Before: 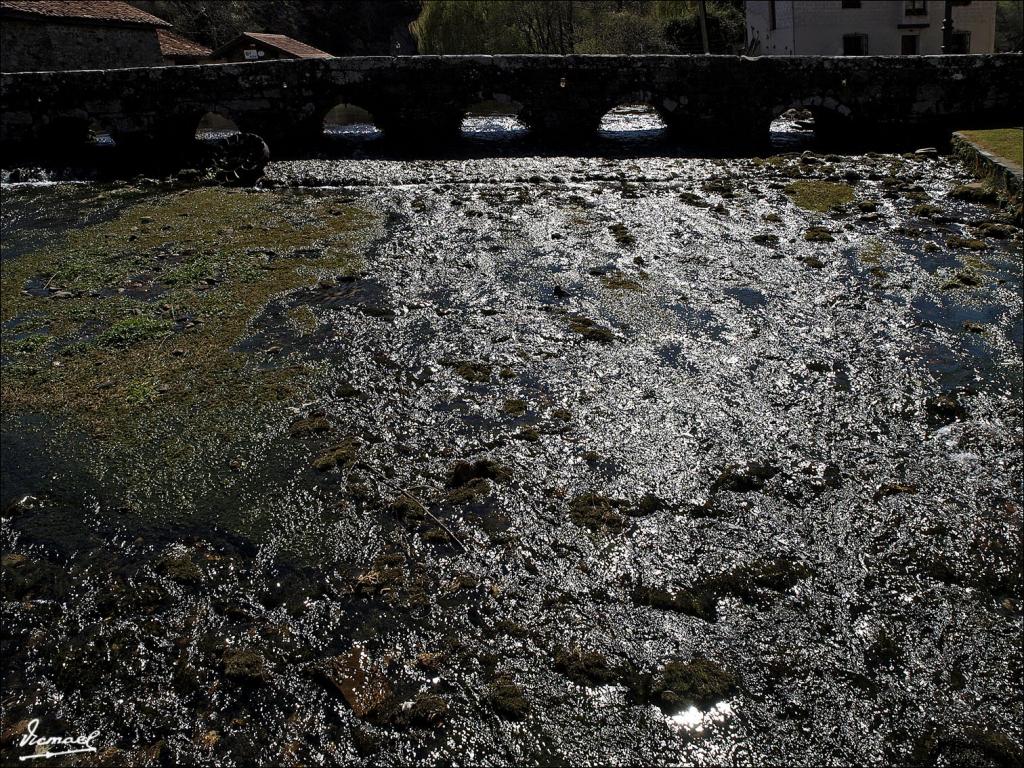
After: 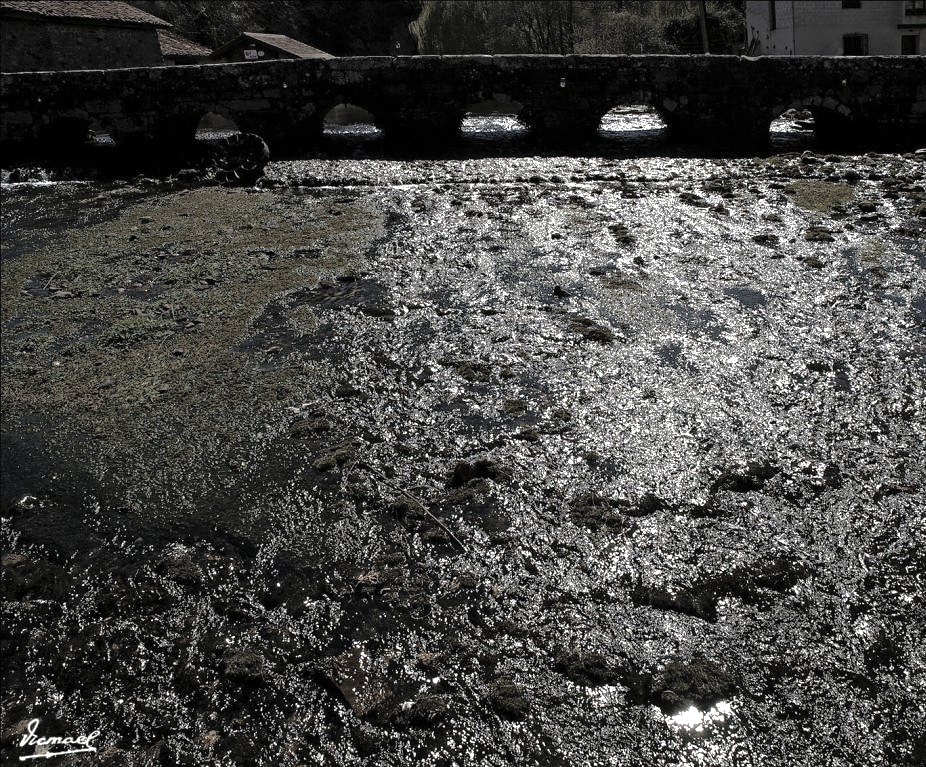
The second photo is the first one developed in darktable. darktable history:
crop: right 9.51%, bottom 0.024%
contrast brightness saturation: brightness 0.188, saturation -0.49
tone equalizer: -8 EV -0.714 EV, -7 EV -0.666 EV, -6 EV -0.606 EV, -5 EV -0.39 EV, -3 EV 0.387 EV, -2 EV 0.6 EV, -1 EV 0.696 EV, +0 EV 0.723 EV
base curve: curves: ch0 [(0, 0) (0.826, 0.587) (1, 1)], preserve colors none
